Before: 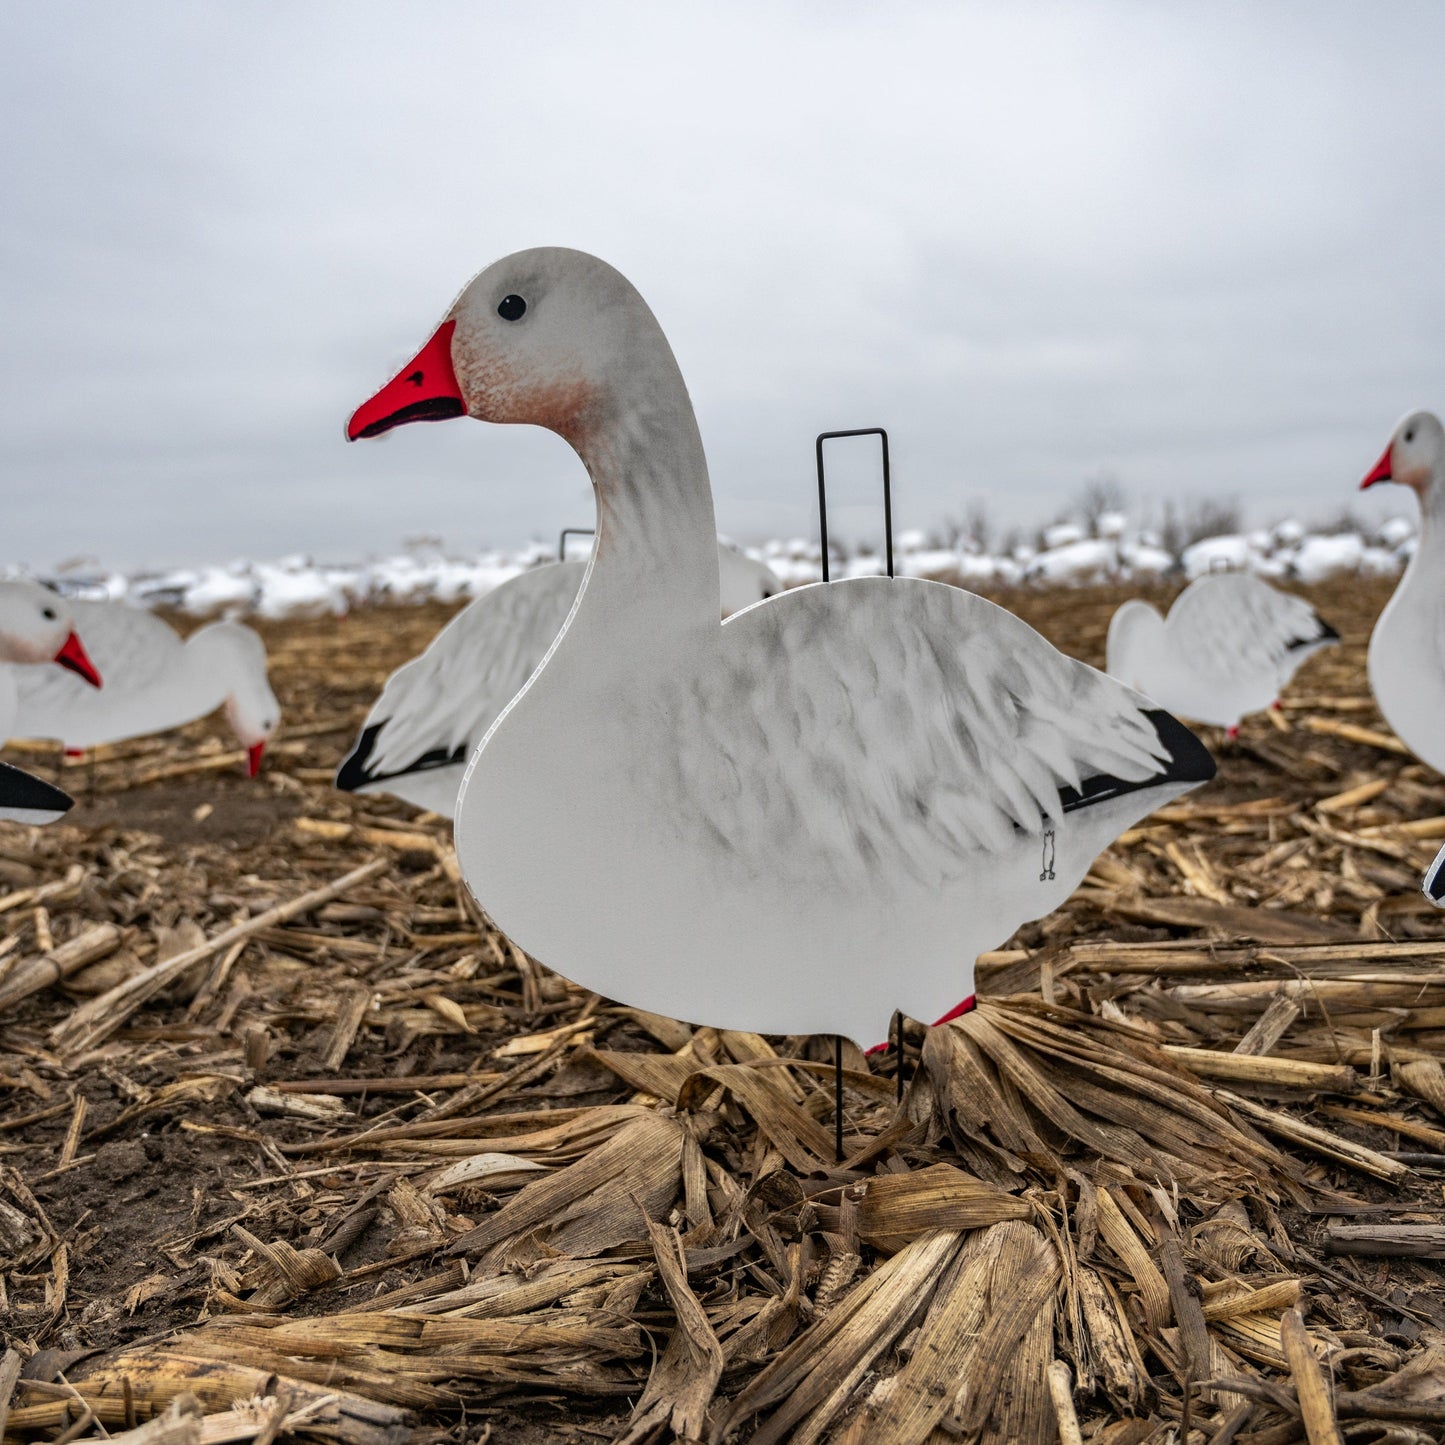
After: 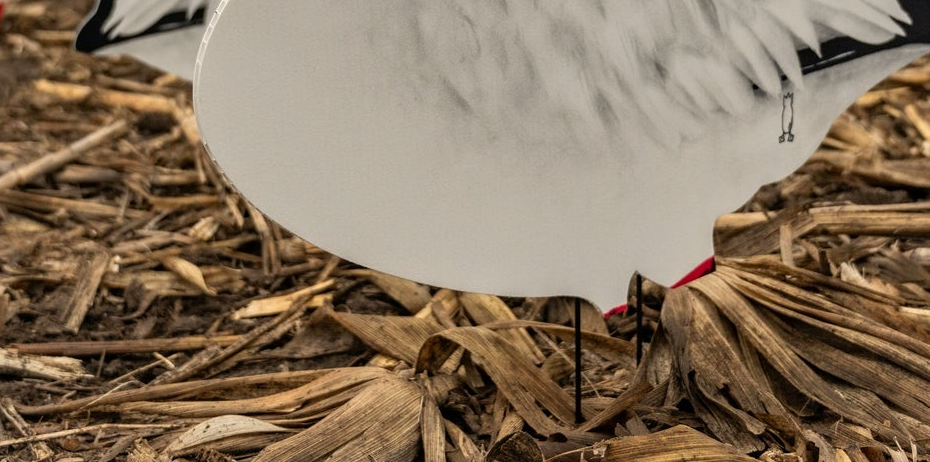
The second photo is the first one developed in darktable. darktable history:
white balance: red 1.045, blue 0.932
crop: left 18.091%, top 51.13%, right 17.525%, bottom 16.85%
